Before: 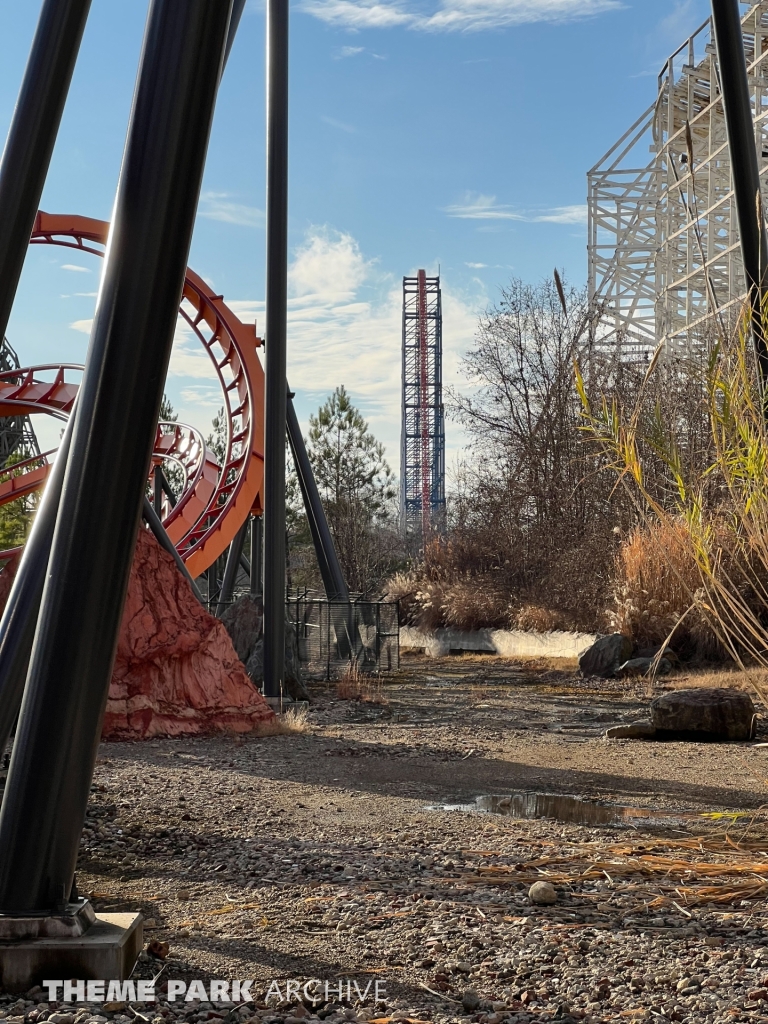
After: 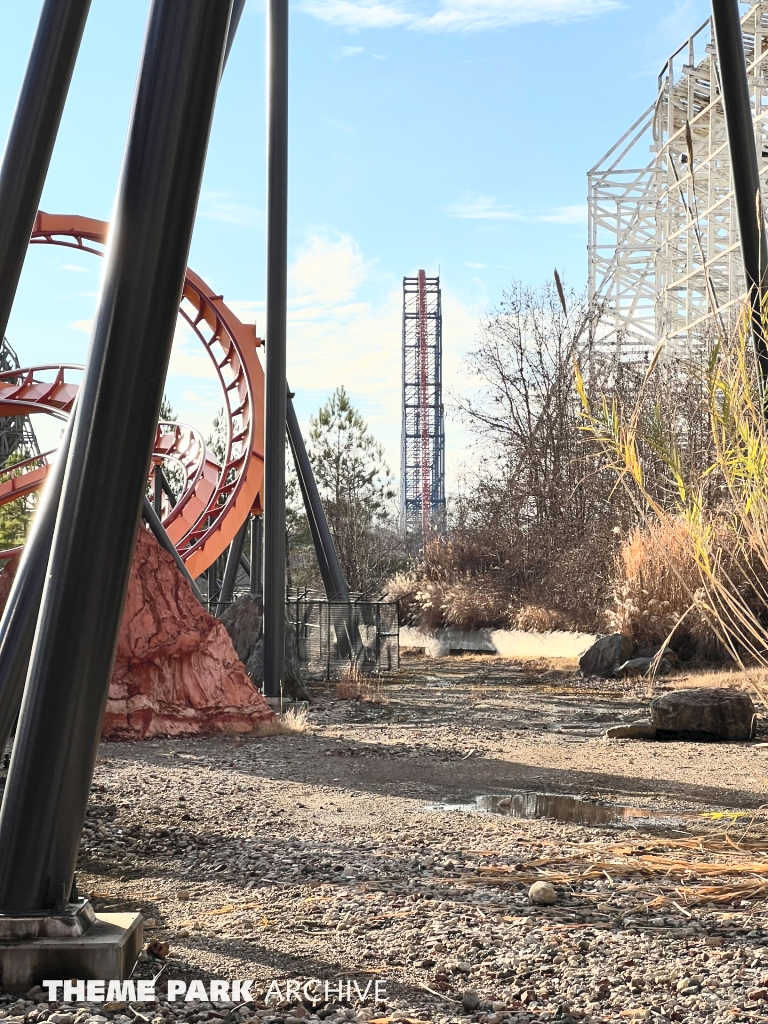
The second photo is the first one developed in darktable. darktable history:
contrast brightness saturation: contrast 0.379, brightness 0.544
